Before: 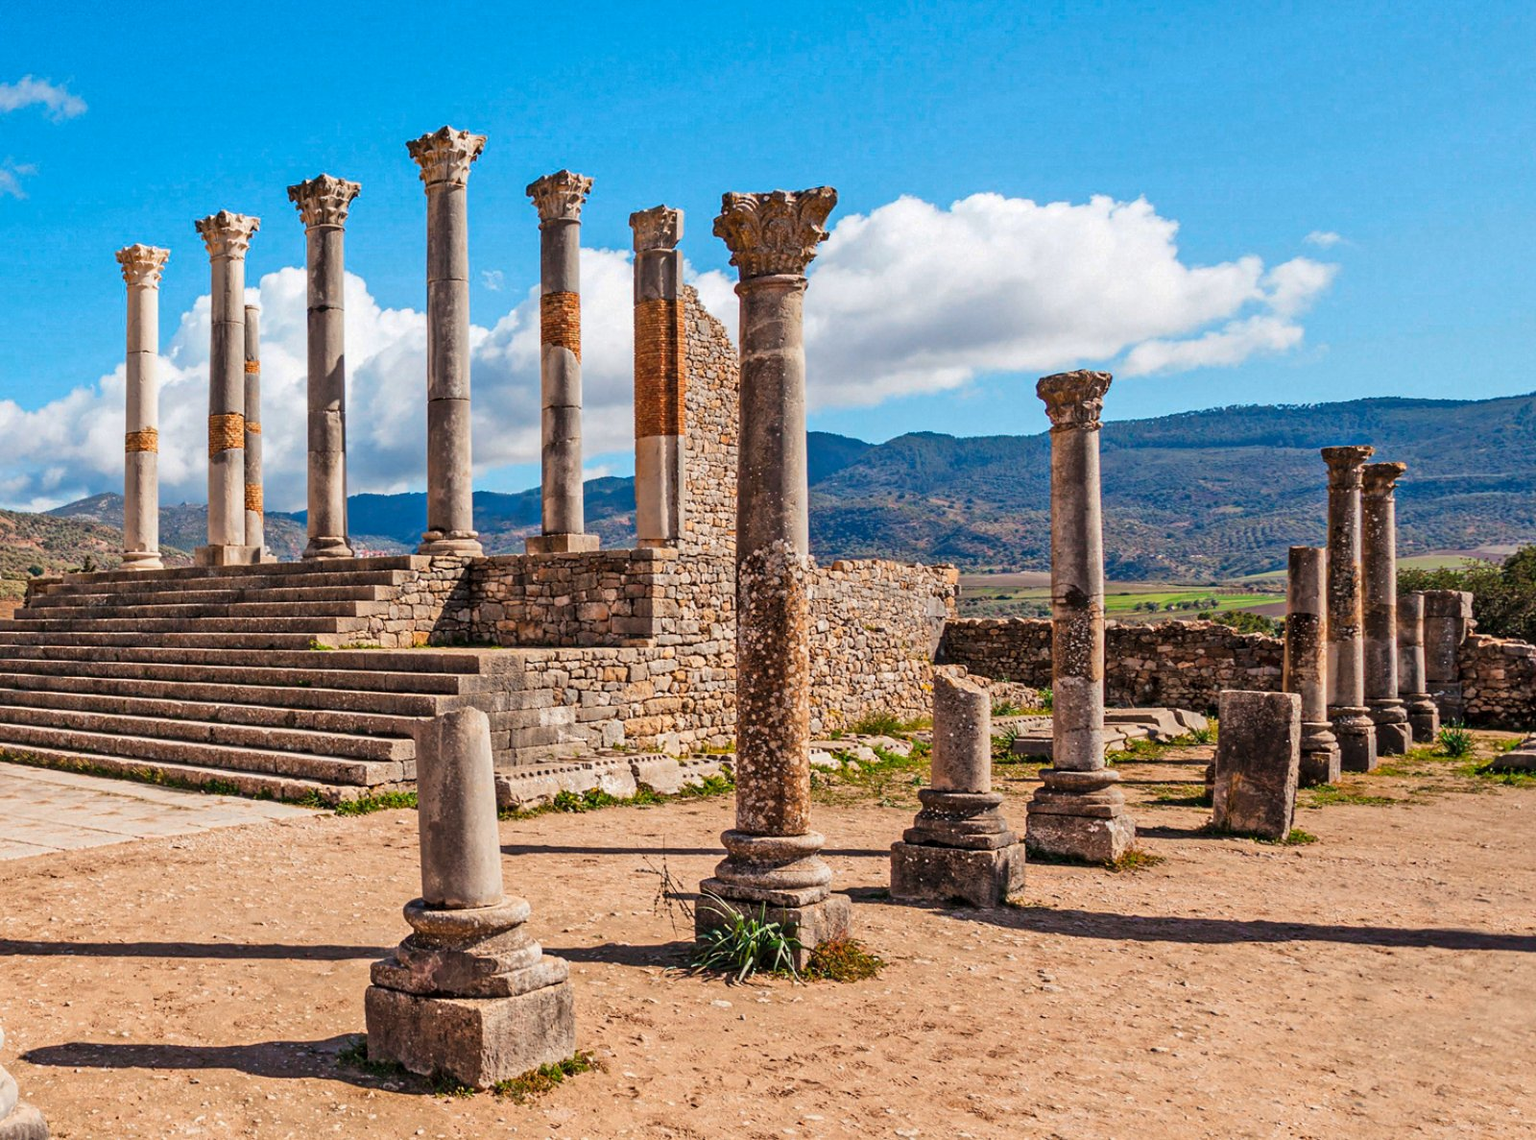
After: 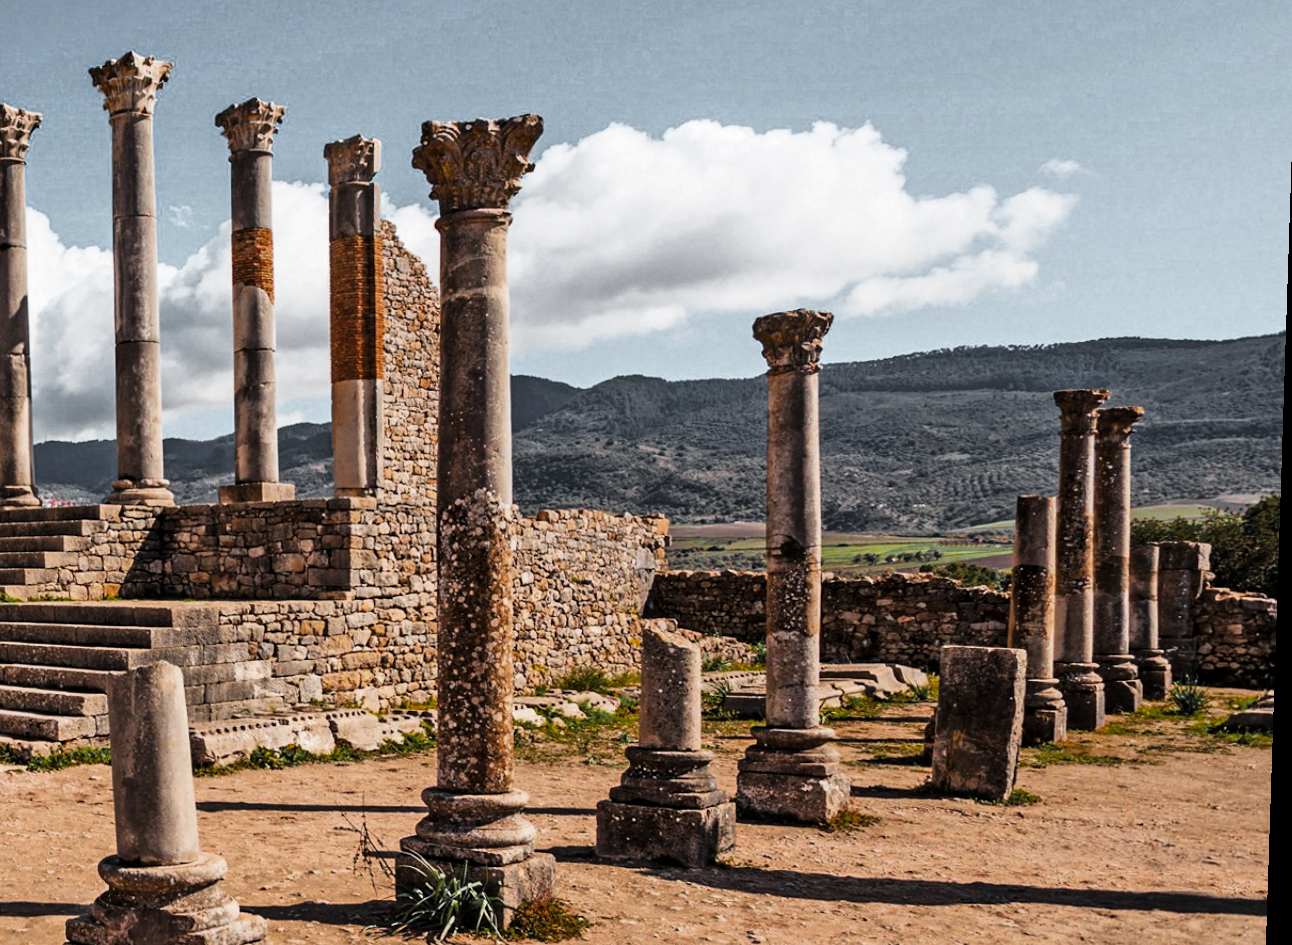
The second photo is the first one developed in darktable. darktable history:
rotate and perspective: lens shift (vertical) 0.048, lens shift (horizontal) -0.024, automatic cropping off
crop and rotate: left 20.74%, top 7.912%, right 0.375%, bottom 13.378%
tone curve: curves: ch0 [(0, 0) (0.042, 0.01) (0.223, 0.123) (0.59, 0.574) (0.802, 0.868) (1, 1)], color space Lab, linked channels, preserve colors none
color zones: curves: ch0 [(0.004, 0.388) (0.125, 0.392) (0.25, 0.404) (0.375, 0.5) (0.5, 0.5) (0.625, 0.5) (0.75, 0.5) (0.875, 0.5)]; ch1 [(0, 0.5) (0.125, 0.5) (0.25, 0.5) (0.375, 0.124) (0.524, 0.124) (0.645, 0.128) (0.789, 0.132) (0.914, 0.096) (0.998, 0.068)]
